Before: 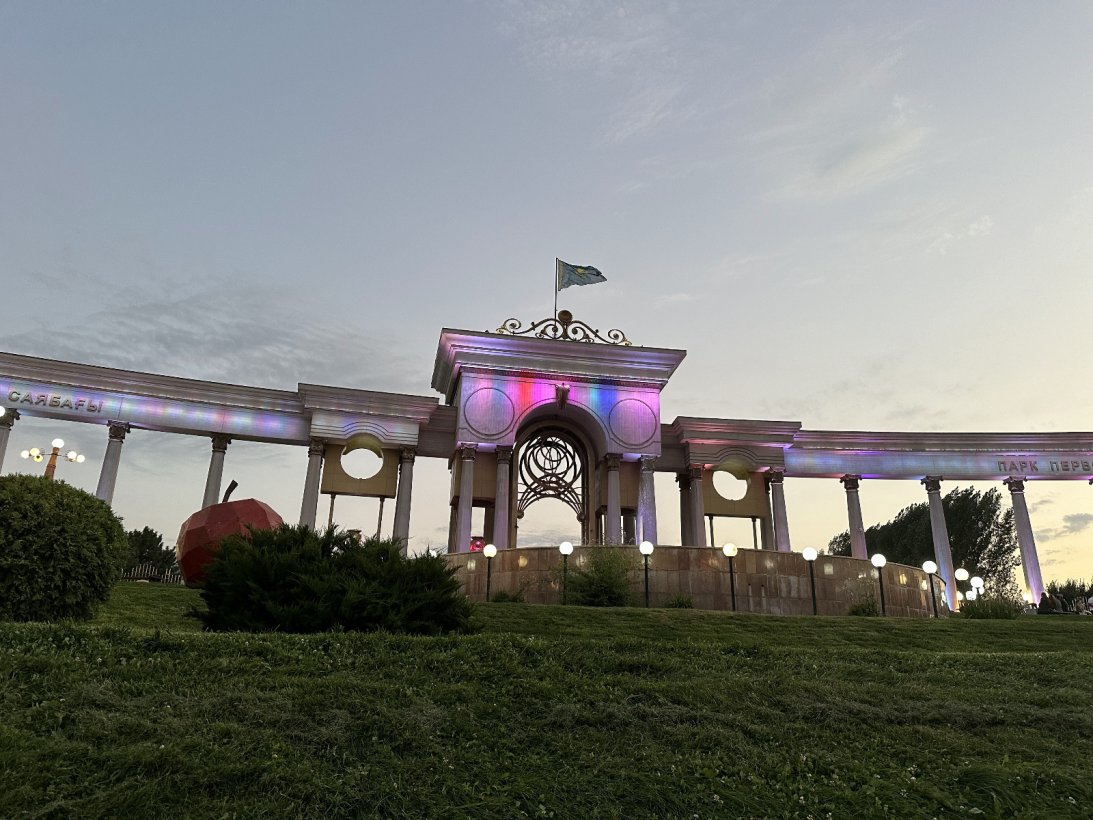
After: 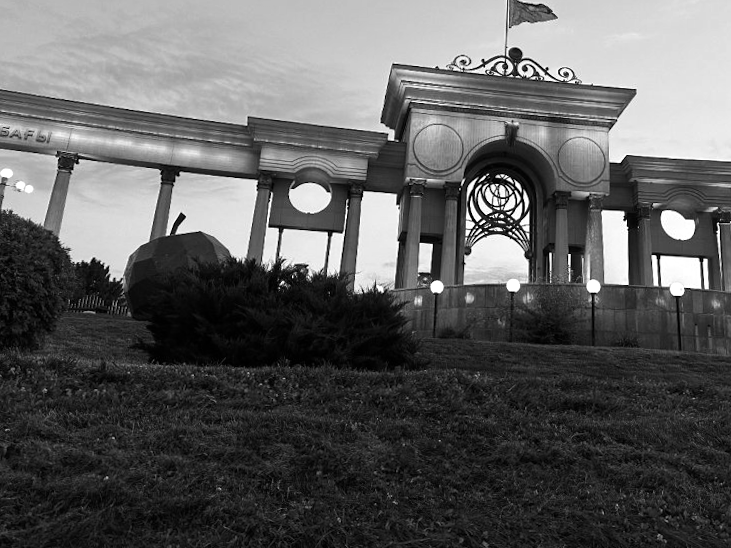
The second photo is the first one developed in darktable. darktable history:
crop and rotate: angle -0.82°, left 3.85%, top 31.828%, right 27.992%
tone equalizer: -8 EV -0.417 EV, -7 EV -0.389 EV, -6 EV -0.333 EV, -5 EV -0.222 EV, -3 EV 0.222 EV, -2 EV 0.333 EV, -1 EV 0.389 EV, +0 EV 0.417 EV, edges refinement/feathering 500, mask exposure compensation -1.57 EV, preserve details no
monochrome: a 2.21, b -1.33, size 2.2
white balance: red 0.924, blue 1.095
